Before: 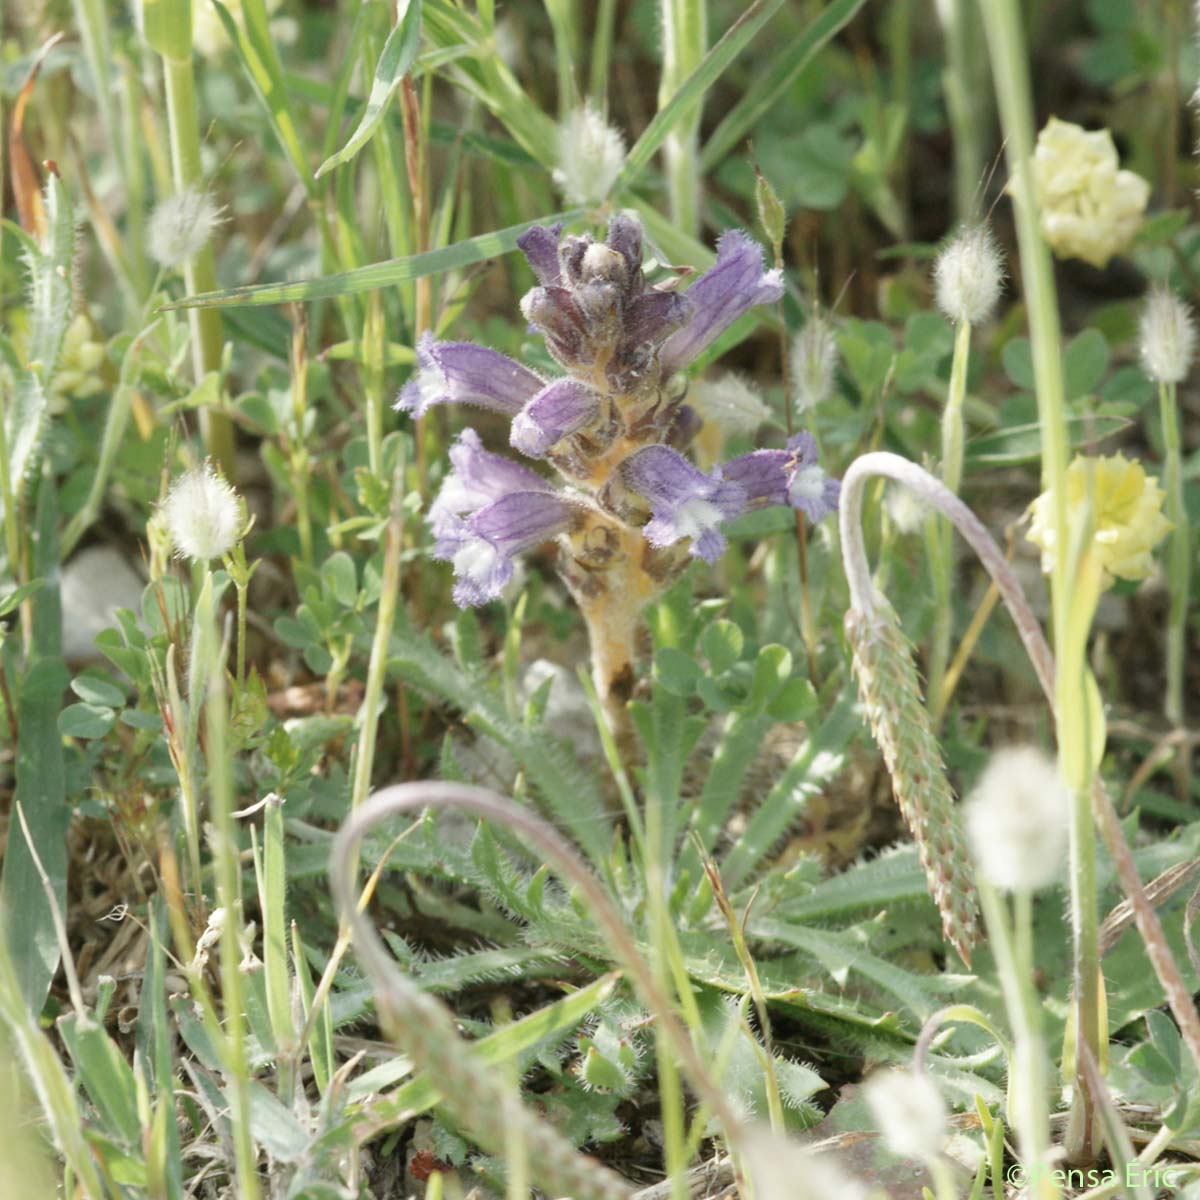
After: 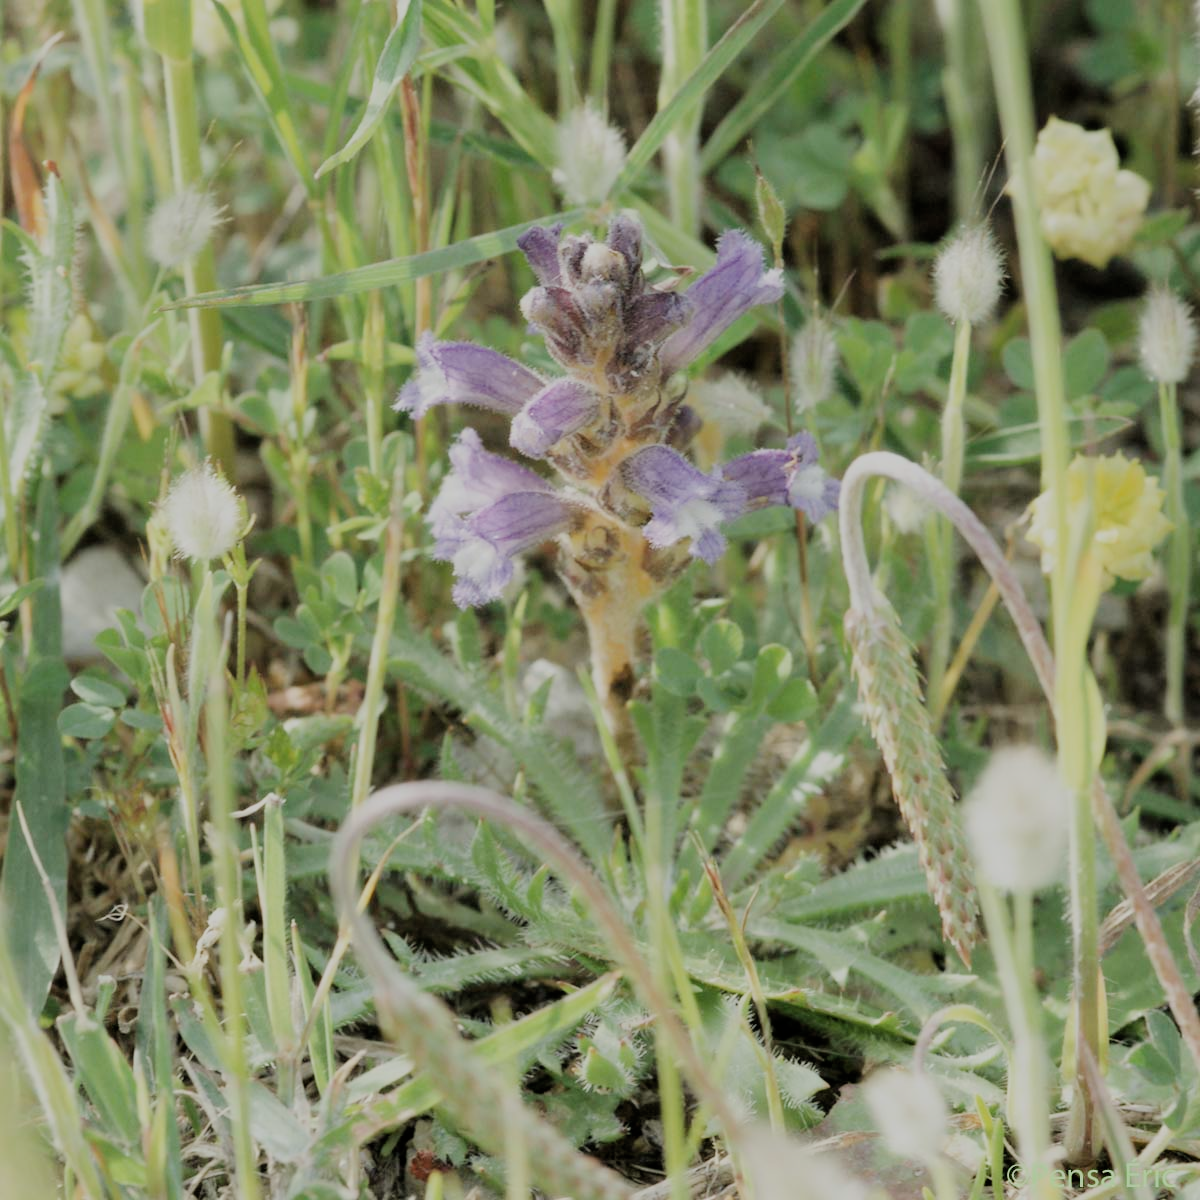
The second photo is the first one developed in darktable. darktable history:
filmic rgb: black relative exposure -6.14 EV, white relative exposure 6.97 EV, hardness 2.24
